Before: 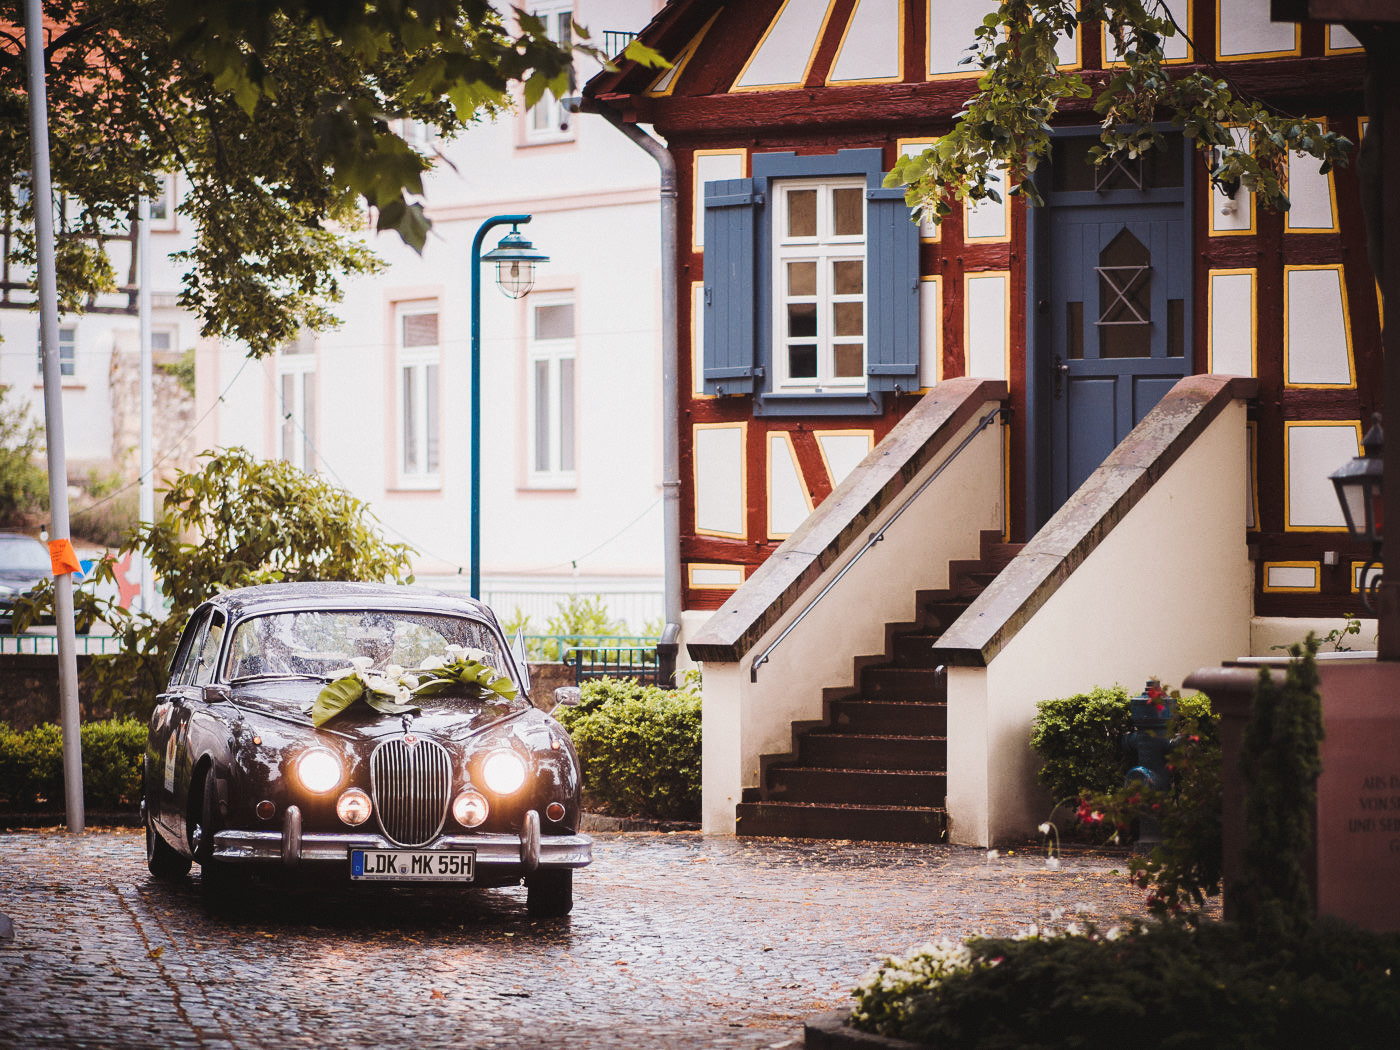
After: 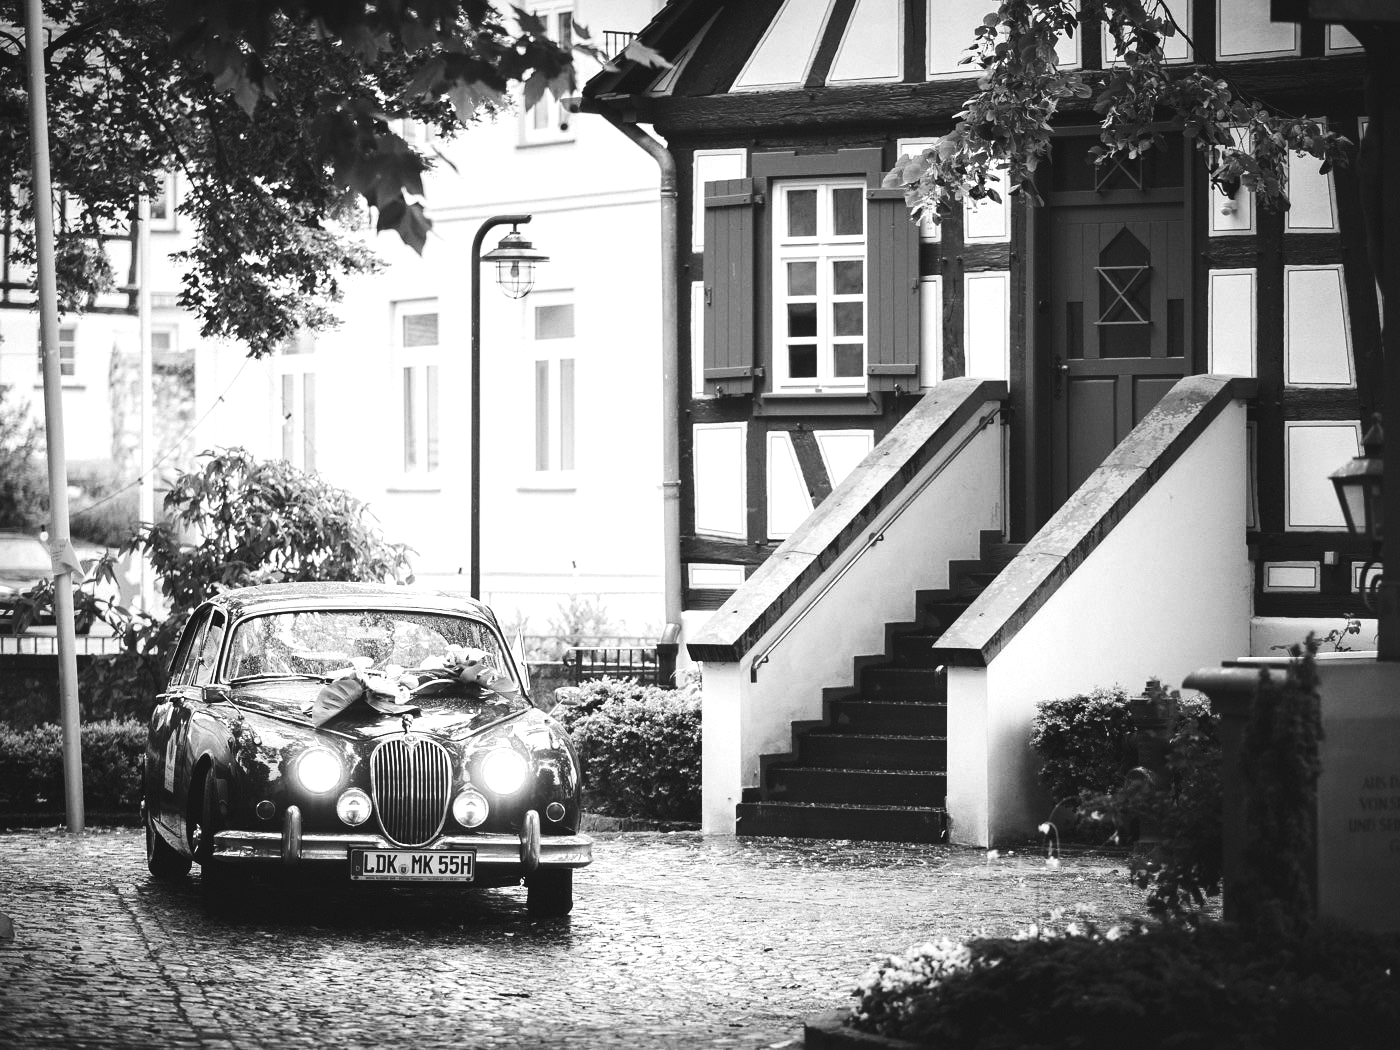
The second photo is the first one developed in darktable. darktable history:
color balance rgb: shadows lift › chroma 1%, shadows lift › hue 217.2°, power › hue 310.8°, highlights gain › chroma 1%, highlights gain › hue 54°, global offset › luminance 0.5%, global offset › hue 171.6°, perceptual saturation grading › global saturation 14.09%, perceptual saturation grading › highlights -25%, perceptual saturation grading › shadows 30%, perceptual brilliance grading › highlights 13.42%, perceptual brilliance grading › mid-tones 8.05%, perceptual brilliance grading › shadows -17.45%, global vibrance 25%
white balance: red 1.045, blue 0.932
monochrome: a 2.21, b -1.33, size 2.2
